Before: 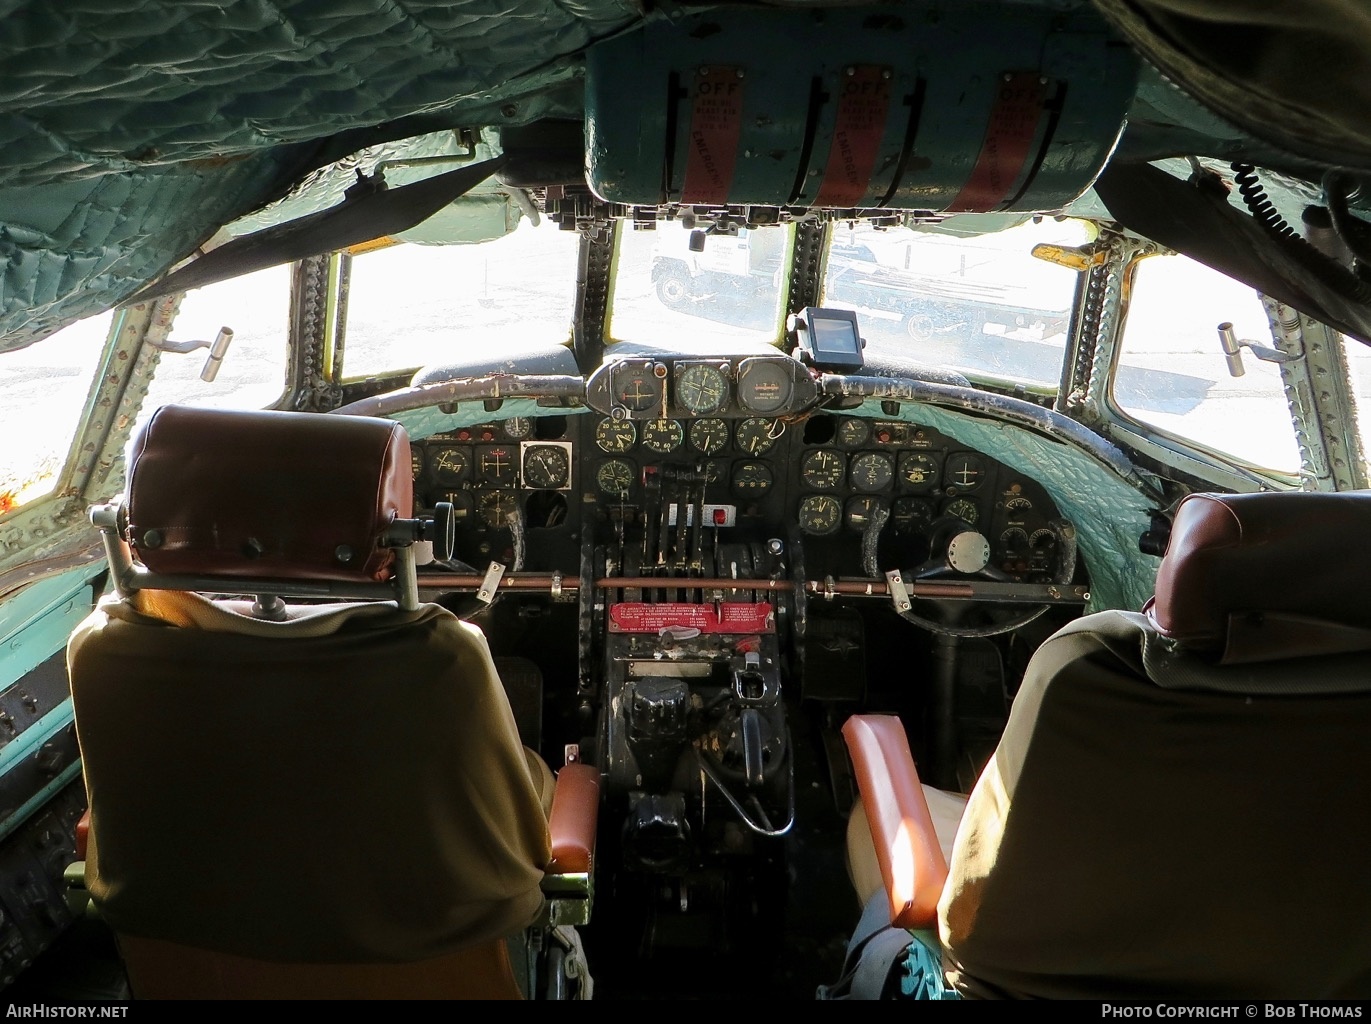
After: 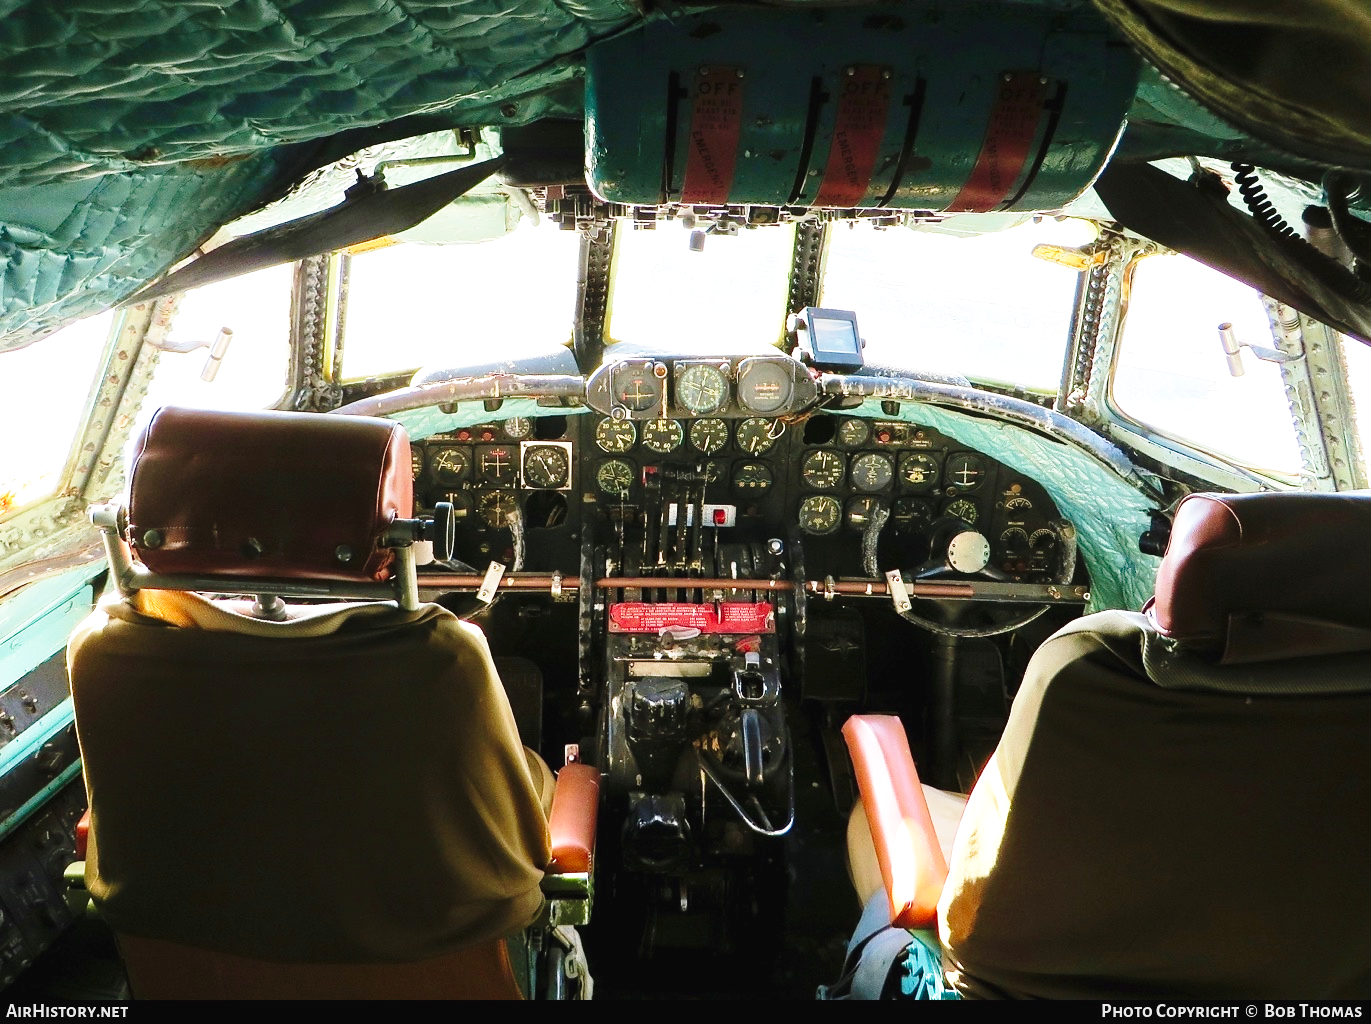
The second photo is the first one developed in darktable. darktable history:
tone equalizer: edges refinement/feathering 500, mask exposure compensation -1.57 EV, preserve details no
velvia: on, module defaults
exposure: black level correction -0.002, exposure 0.529 EV, compensate highlight preservation false
base curve: curves: ch0 [(0, 0) (0.028, 0.03) (0.121, 0.232) (0.46, 0.748) (0.859, 0.968) (1, 1)], preserve colors none
